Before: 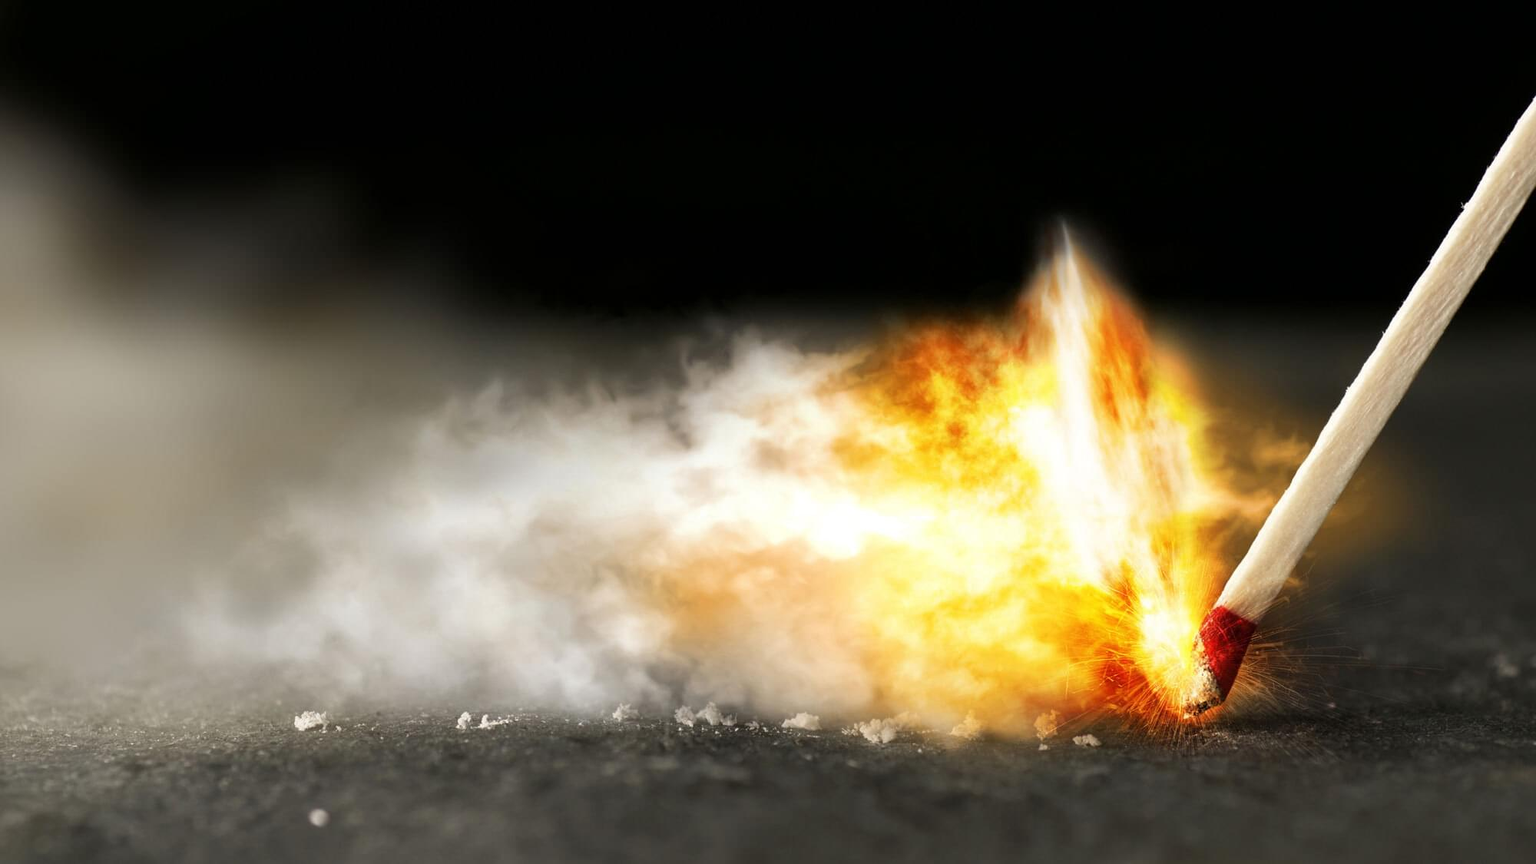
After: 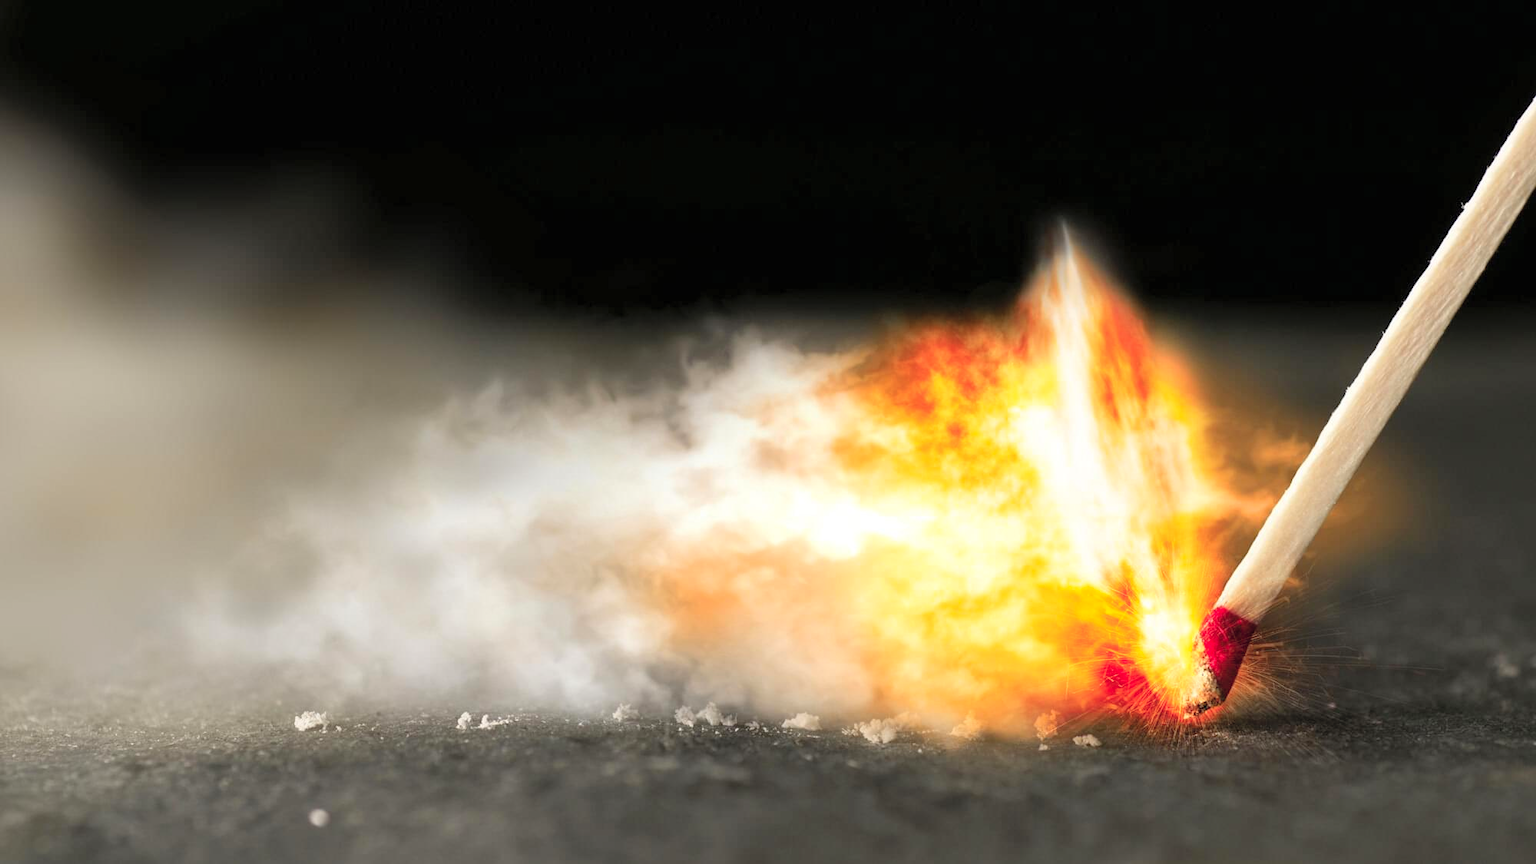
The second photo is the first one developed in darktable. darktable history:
contrast brightness saturation: brightness 0.13
color zones: curves: ch1 [(0.235, 0.558) (0.75, 0.5)]; ch2 [(0.25, 0.462) (0.749, 0.457)]
